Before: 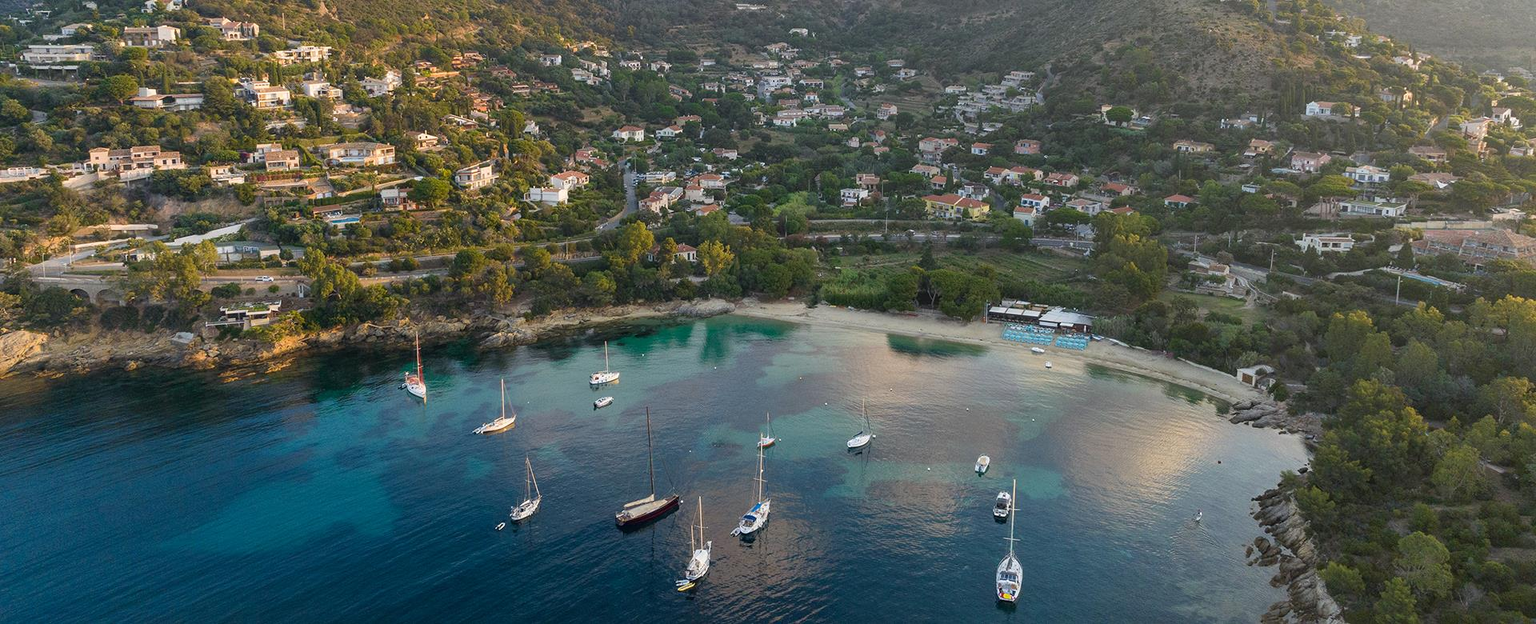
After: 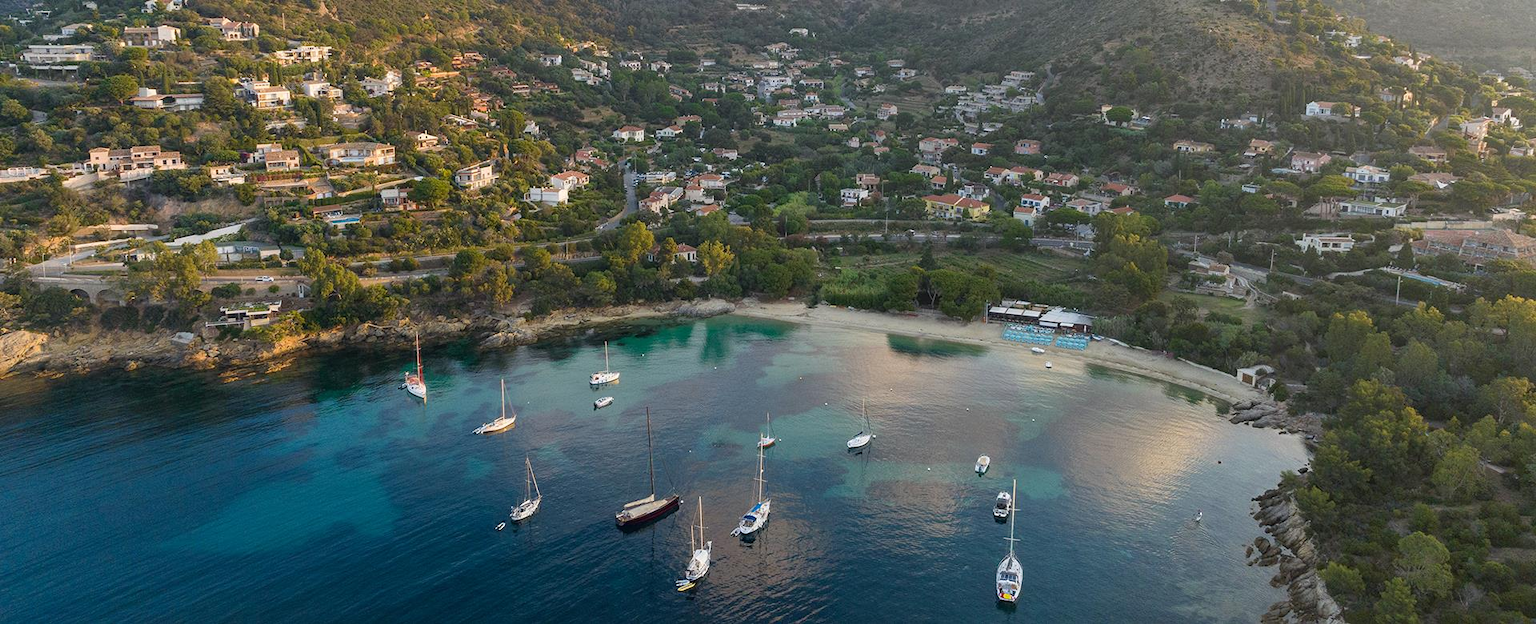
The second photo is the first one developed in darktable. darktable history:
exposure: exposure -0.003 EV, compensate highlight preservation false
